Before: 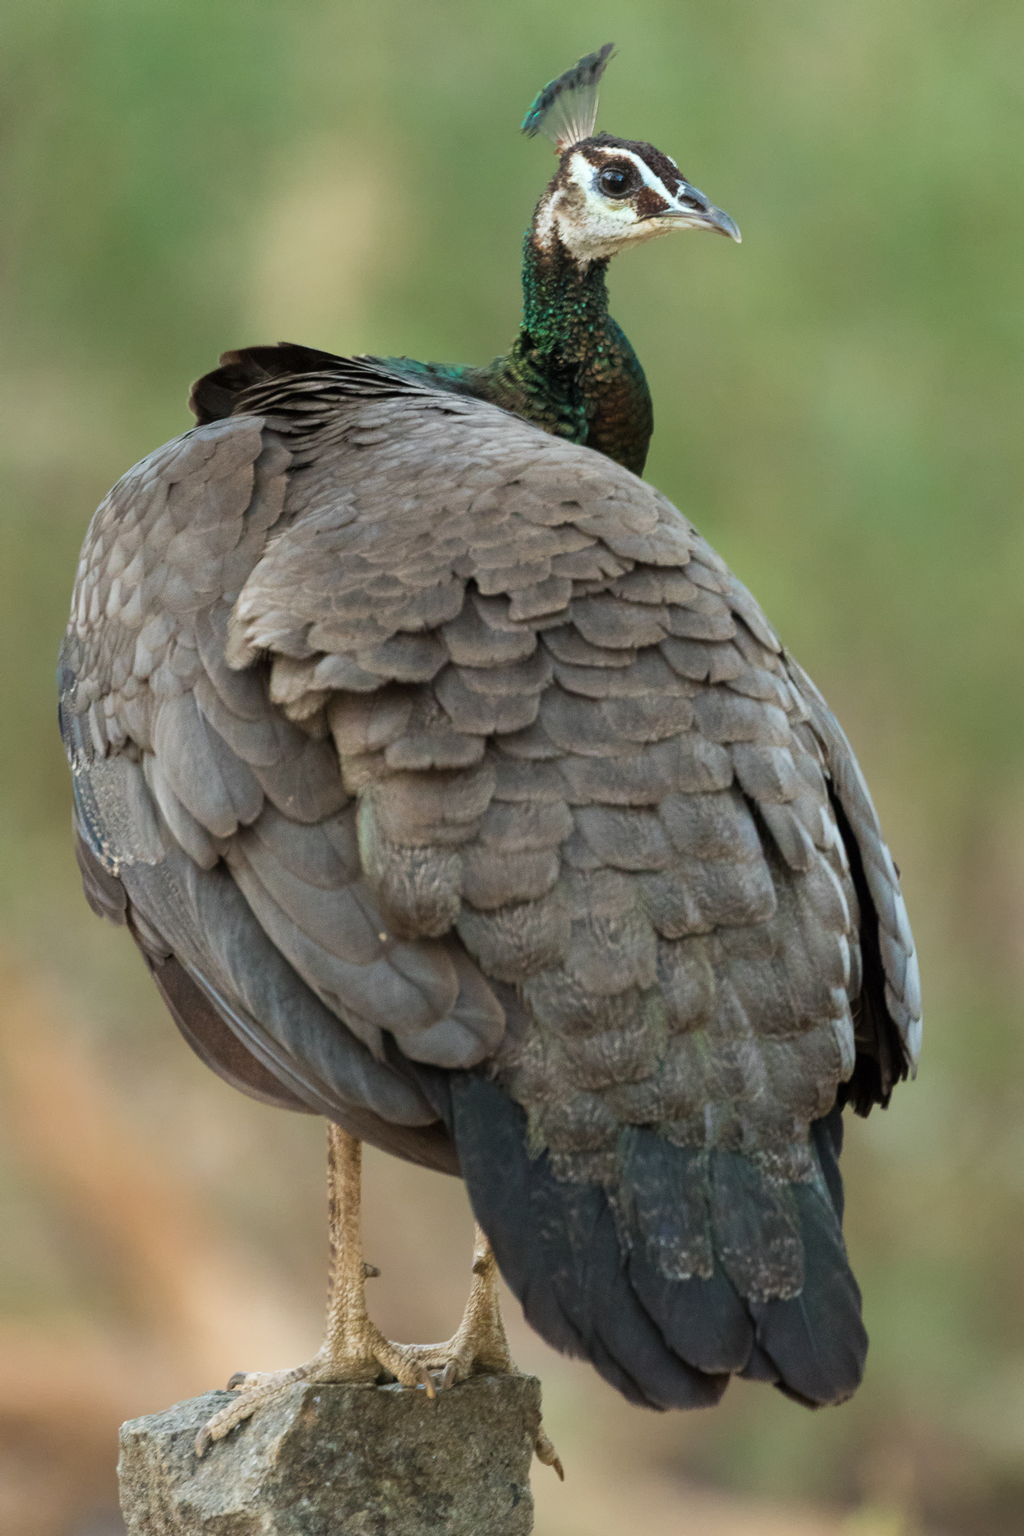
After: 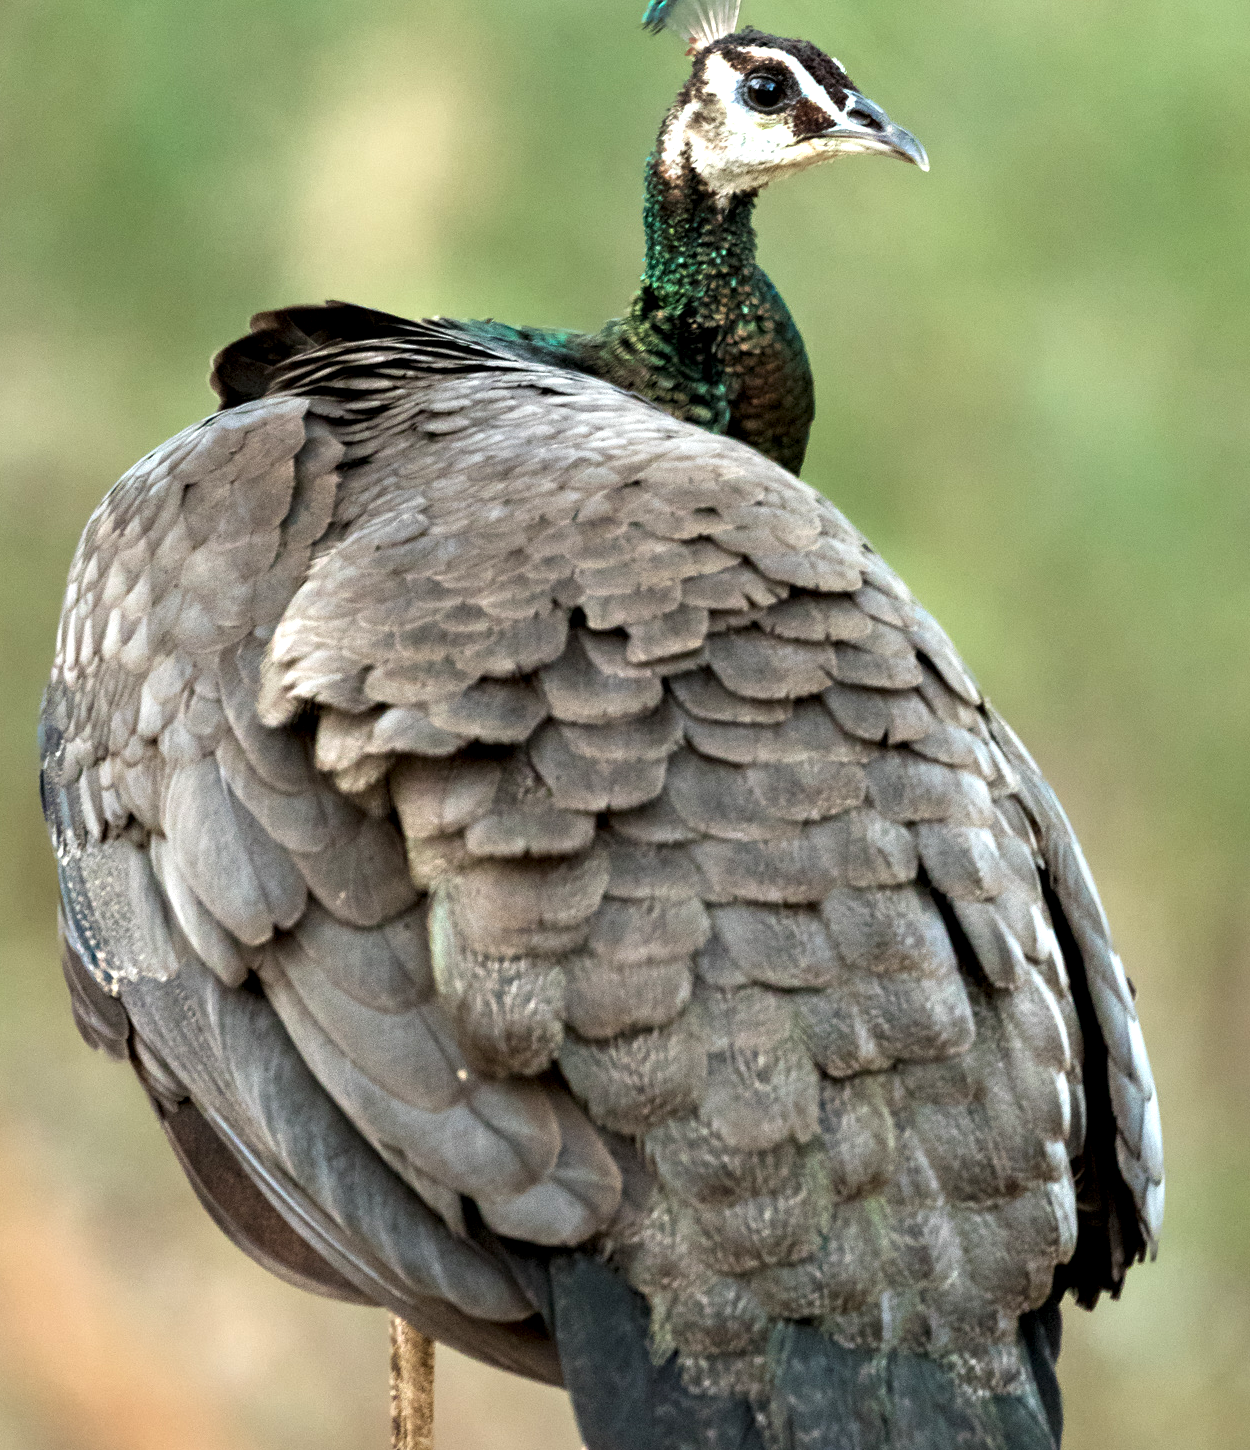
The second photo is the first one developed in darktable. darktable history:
crop: left 2.737%, top 7.287%, right 3.421%, bottom 20.179%
contrast equalizer: y [[0.601, 0.6, 0.598, 0.598, 0.6, 0.601], [0.5 ×6], [0.5 ×6], [0 ×6], [0 ×6]]
exposure: exposure 0.6 EV, compensate highlight preservation false
